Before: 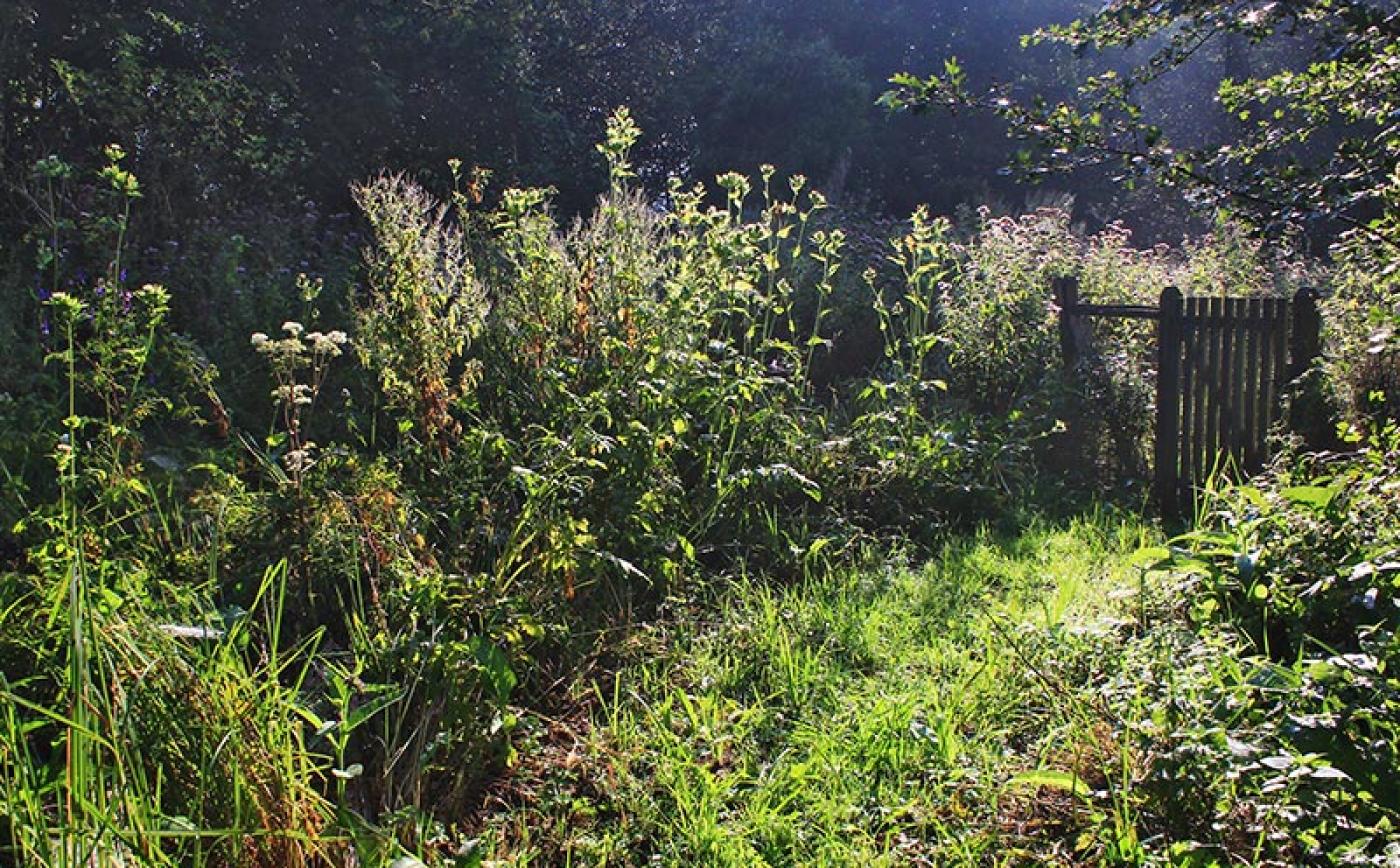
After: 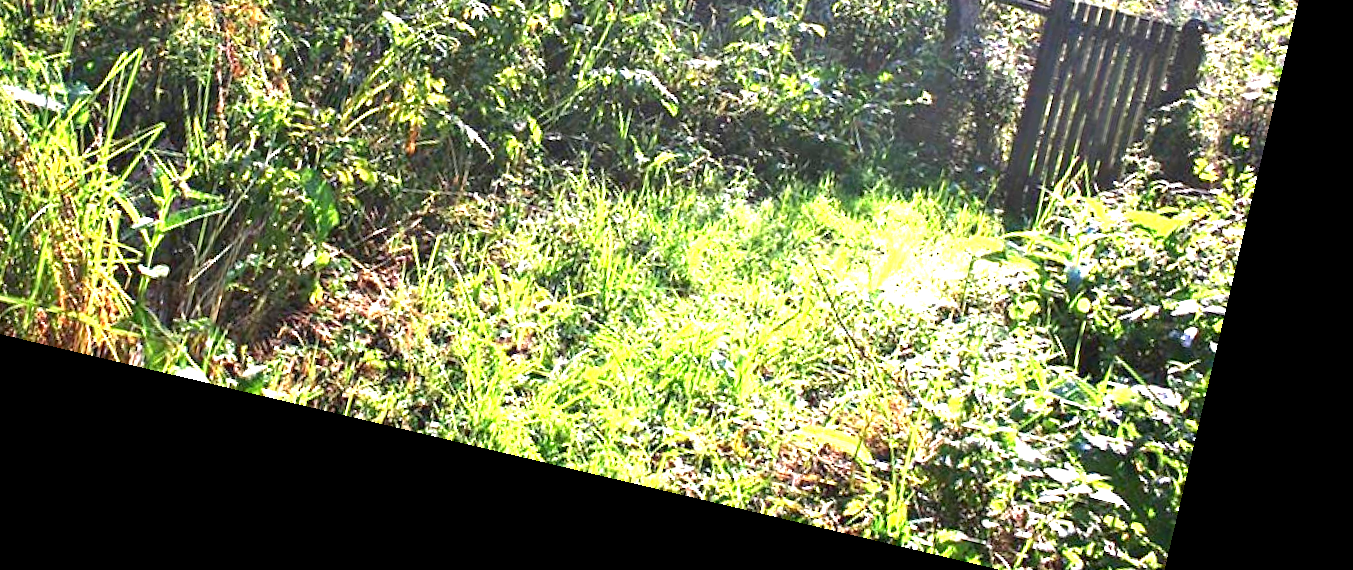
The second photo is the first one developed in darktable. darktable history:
rotate and perspective: rotation 13.27°, automatic cropping off
crop and rotate: left 13.306%, top 48.129%, bottom 2.928%
exposure: black level correction 0.001, exposure 1.84 EV, compensate highlight preservation false
